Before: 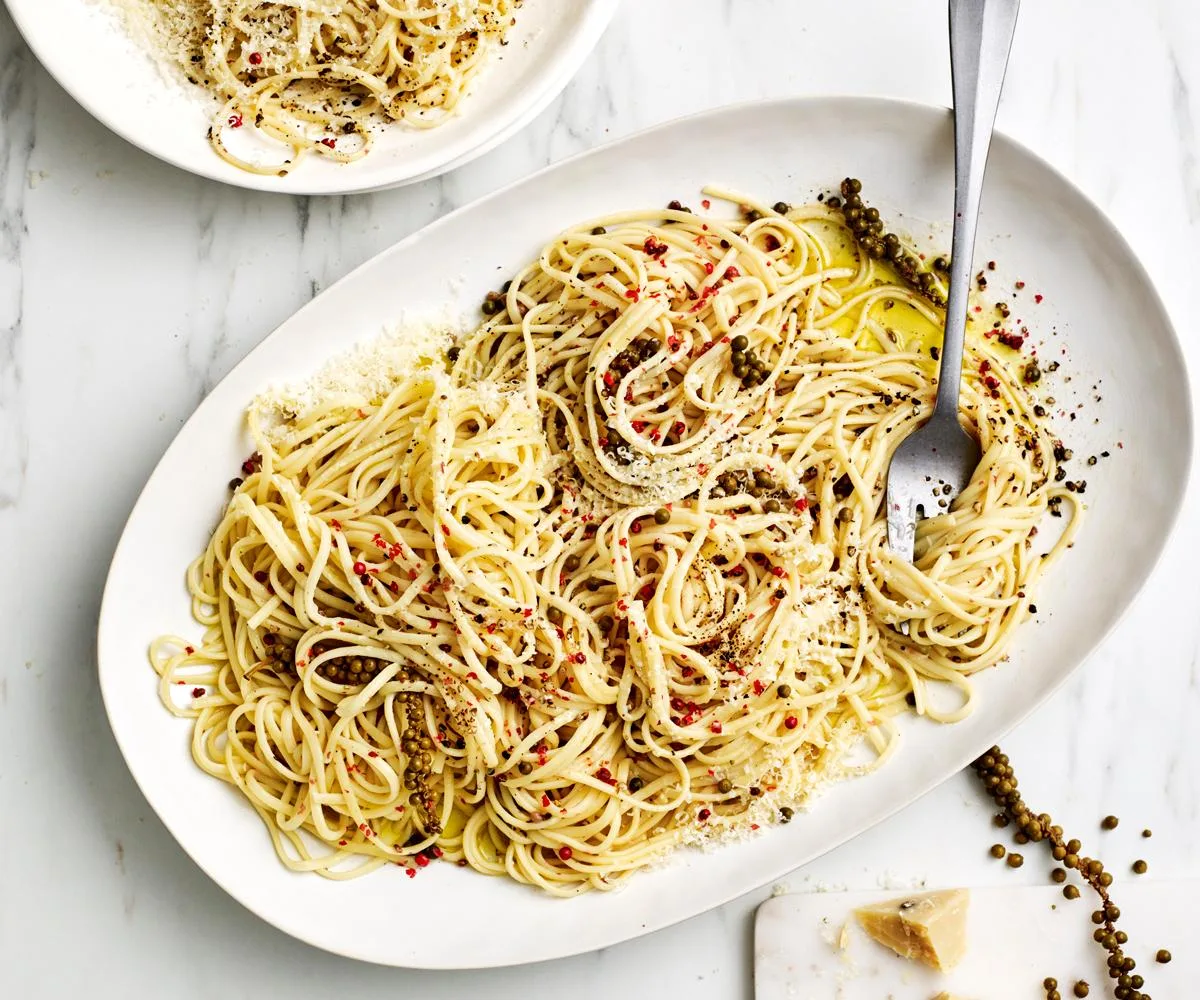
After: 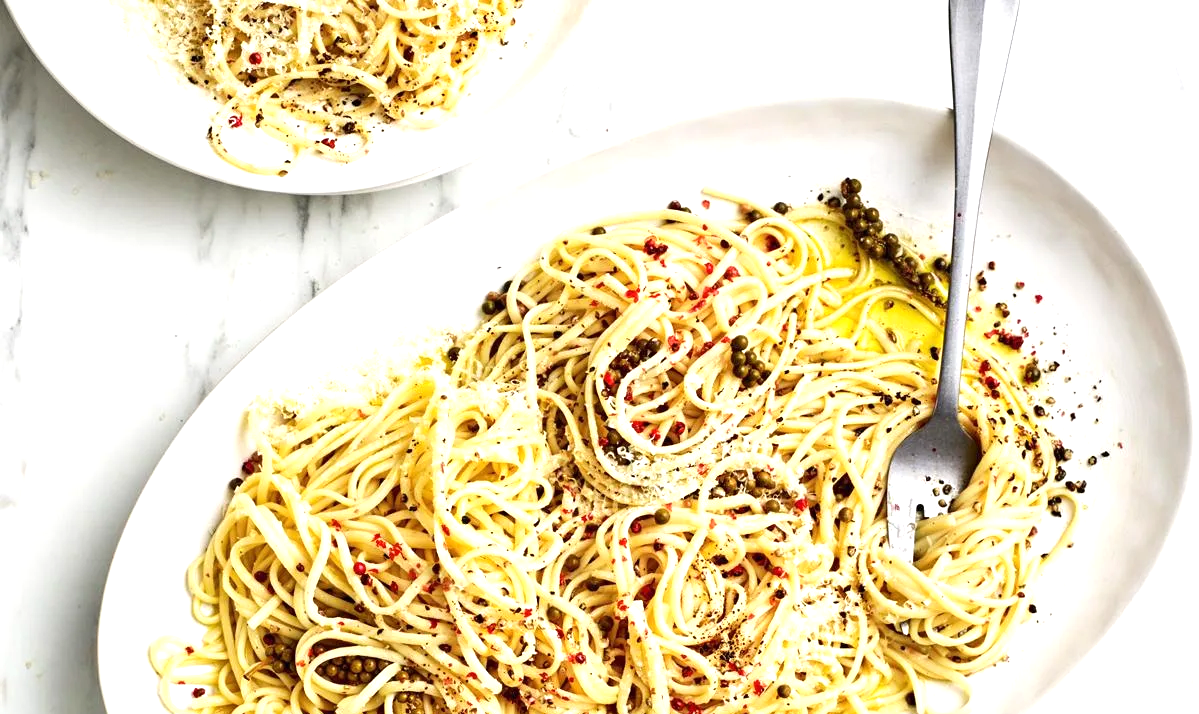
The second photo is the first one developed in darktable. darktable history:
exposure: exposure 0.574 EV, compensate highlight preservation false
crop: bottom 28.576%
